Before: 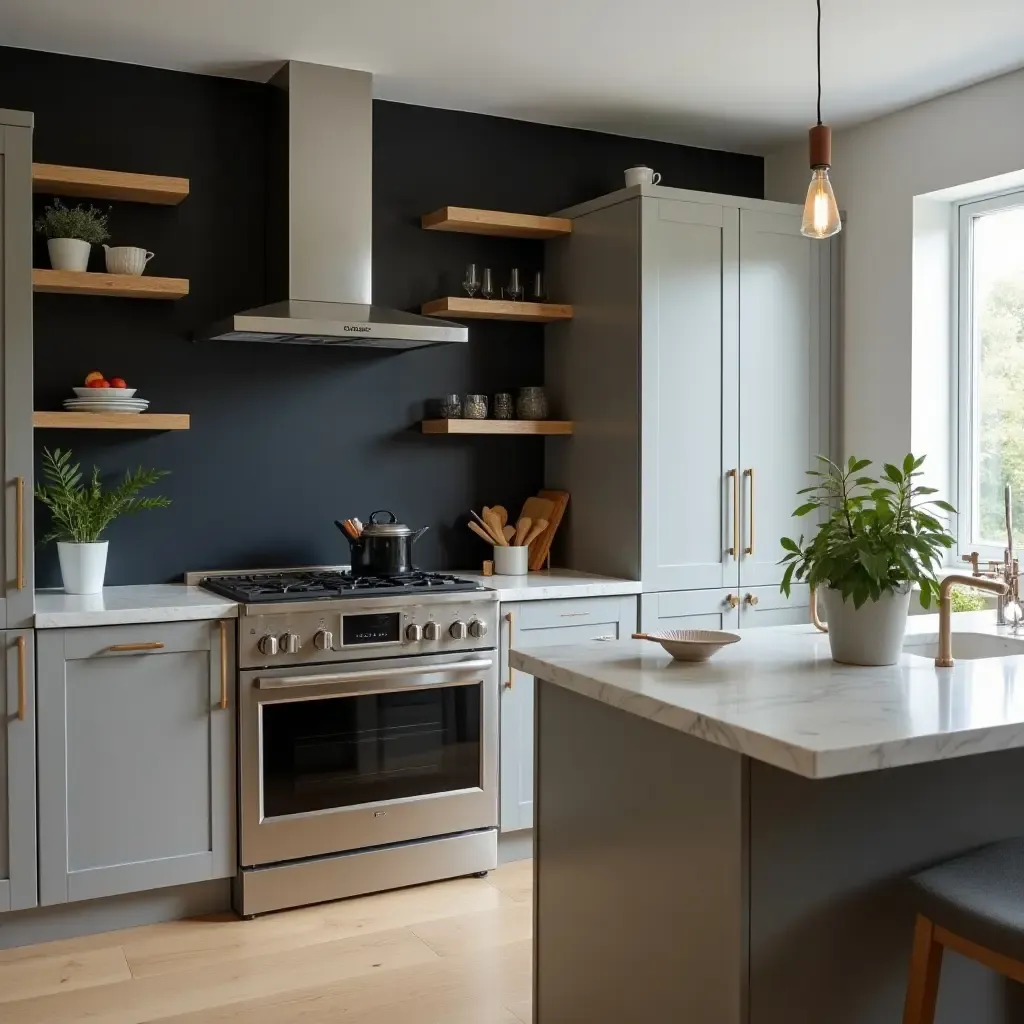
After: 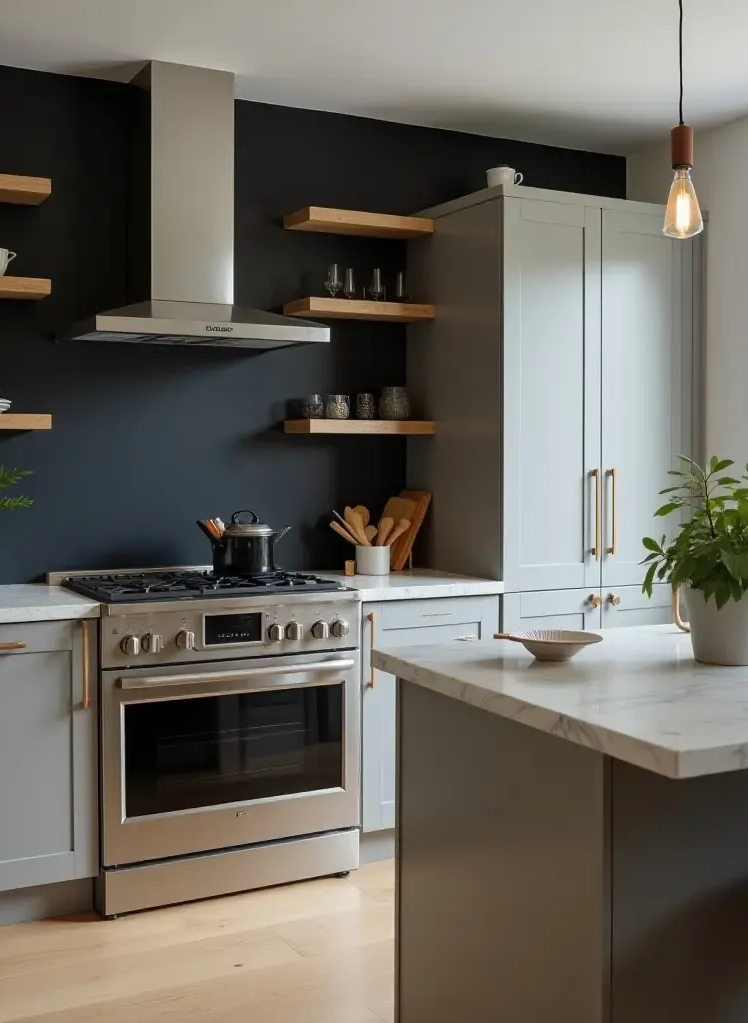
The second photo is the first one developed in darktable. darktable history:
crop: left 13.501%, right 13.405%
